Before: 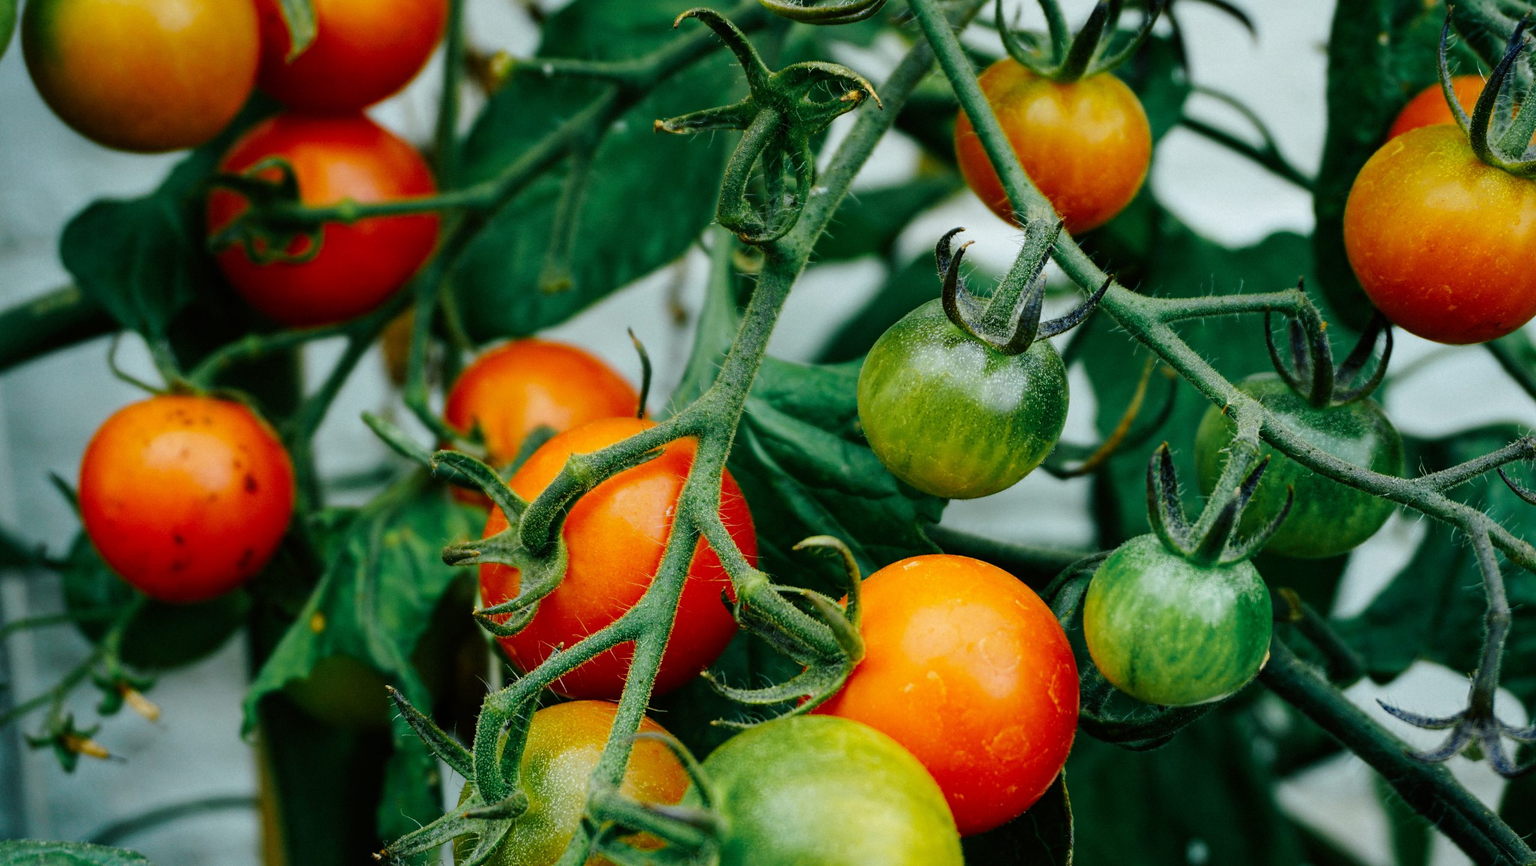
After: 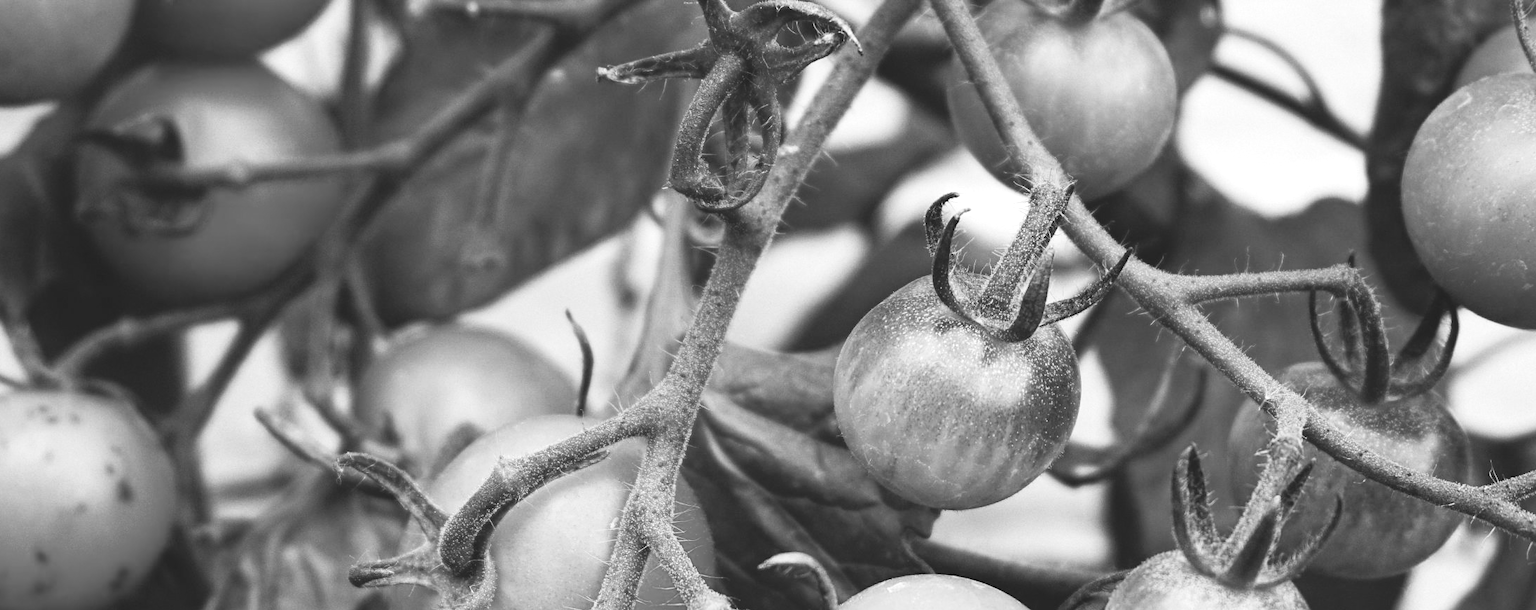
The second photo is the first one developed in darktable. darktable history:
contrast brightness saturation: contrast 0.2, brightness 0.2, saturation 0.8
crop and rotate: left 9.345%, top 7.22%, right 4.982%, bottom 32.331%
monochrome: a 0, b 0, size 0.5, highlights 0.57
colorize: saturation 60%, source mix 100%
